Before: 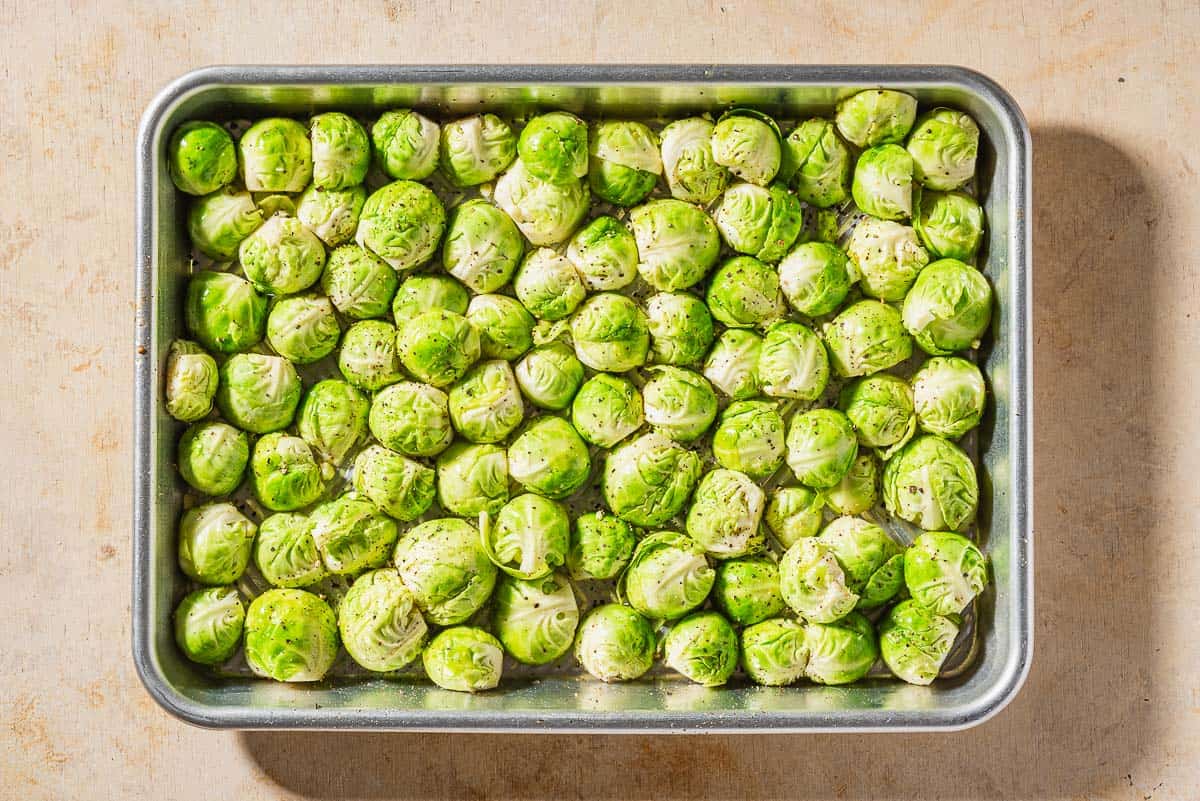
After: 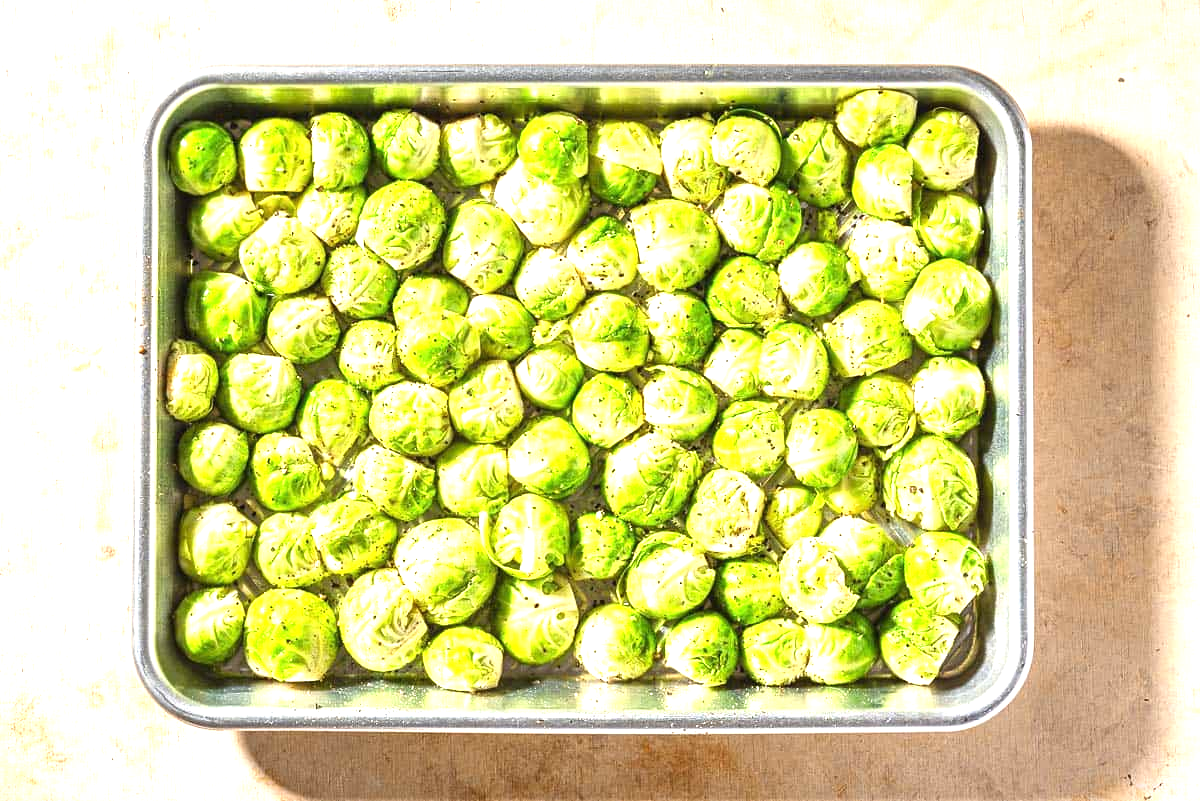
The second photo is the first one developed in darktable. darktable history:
exposure: black level correction 0, exposure 1.1 EV, compensate highlight preservation false
